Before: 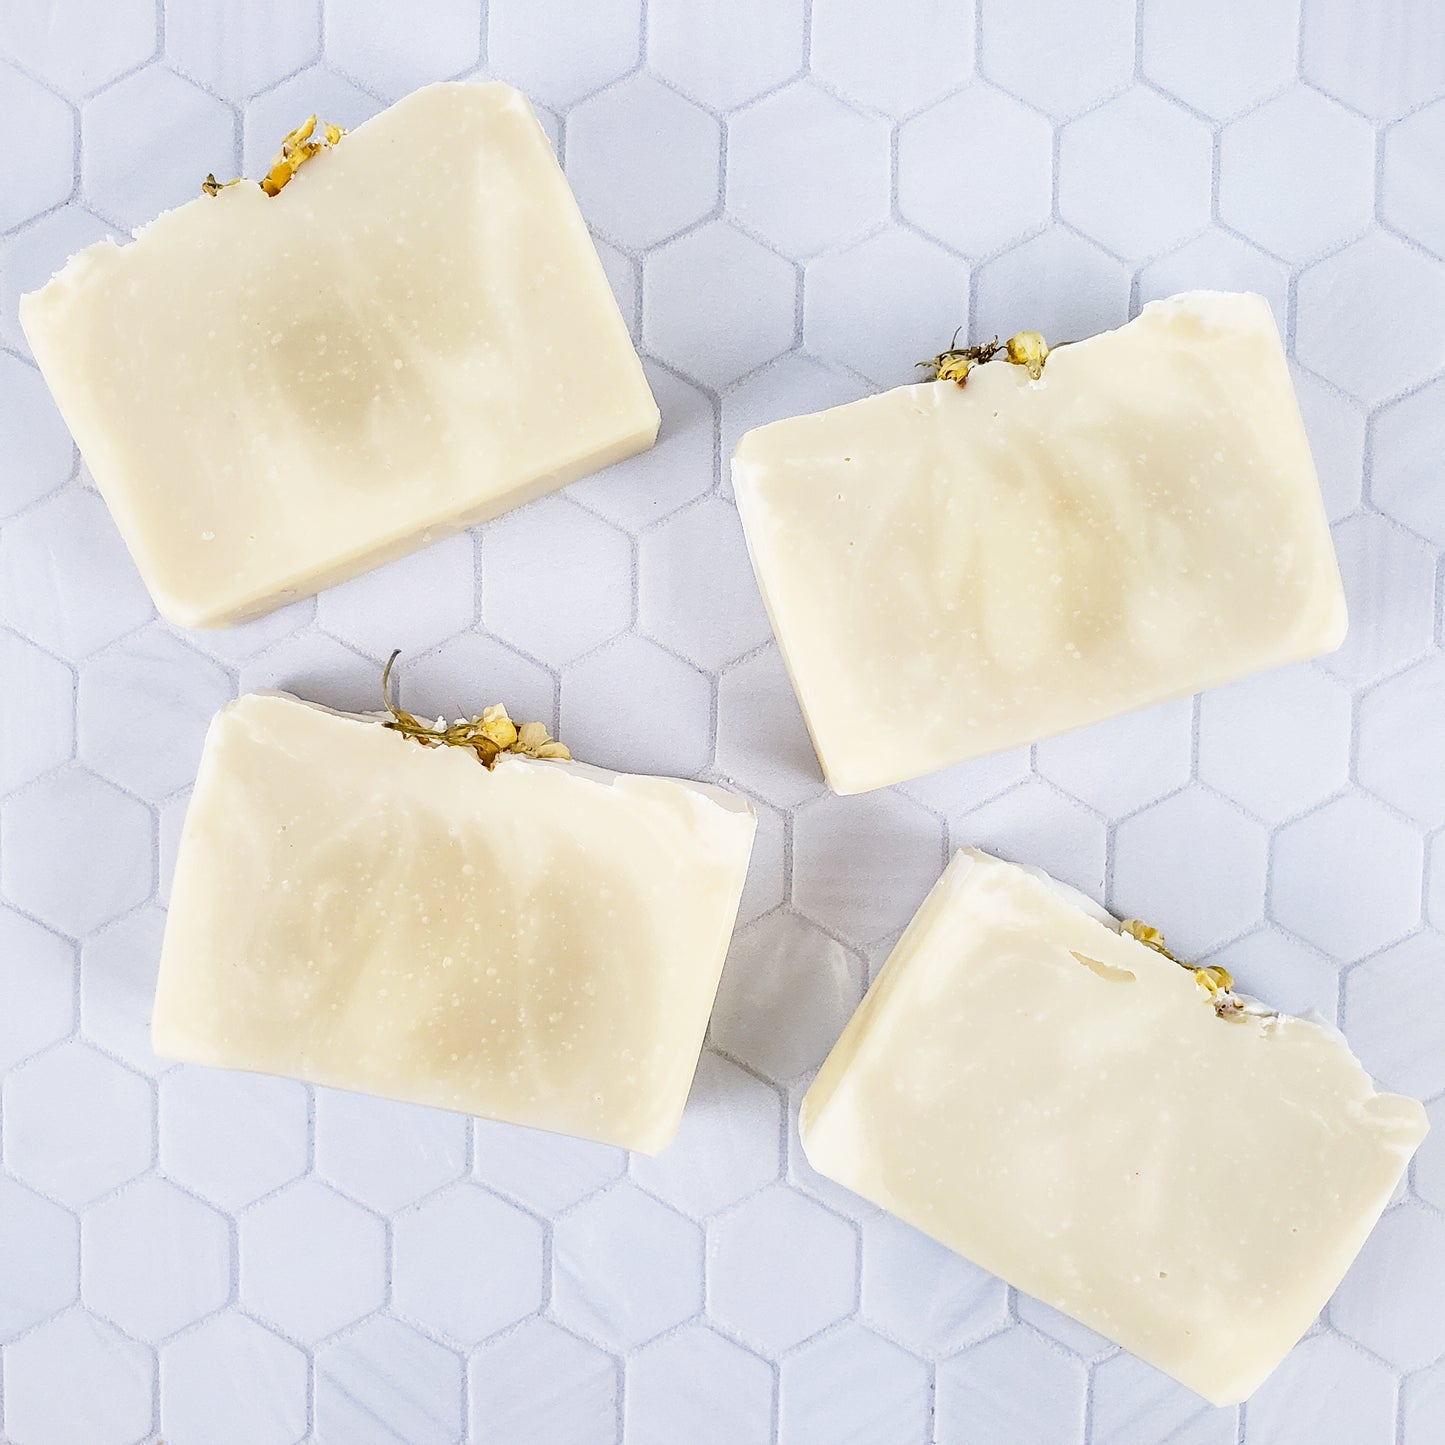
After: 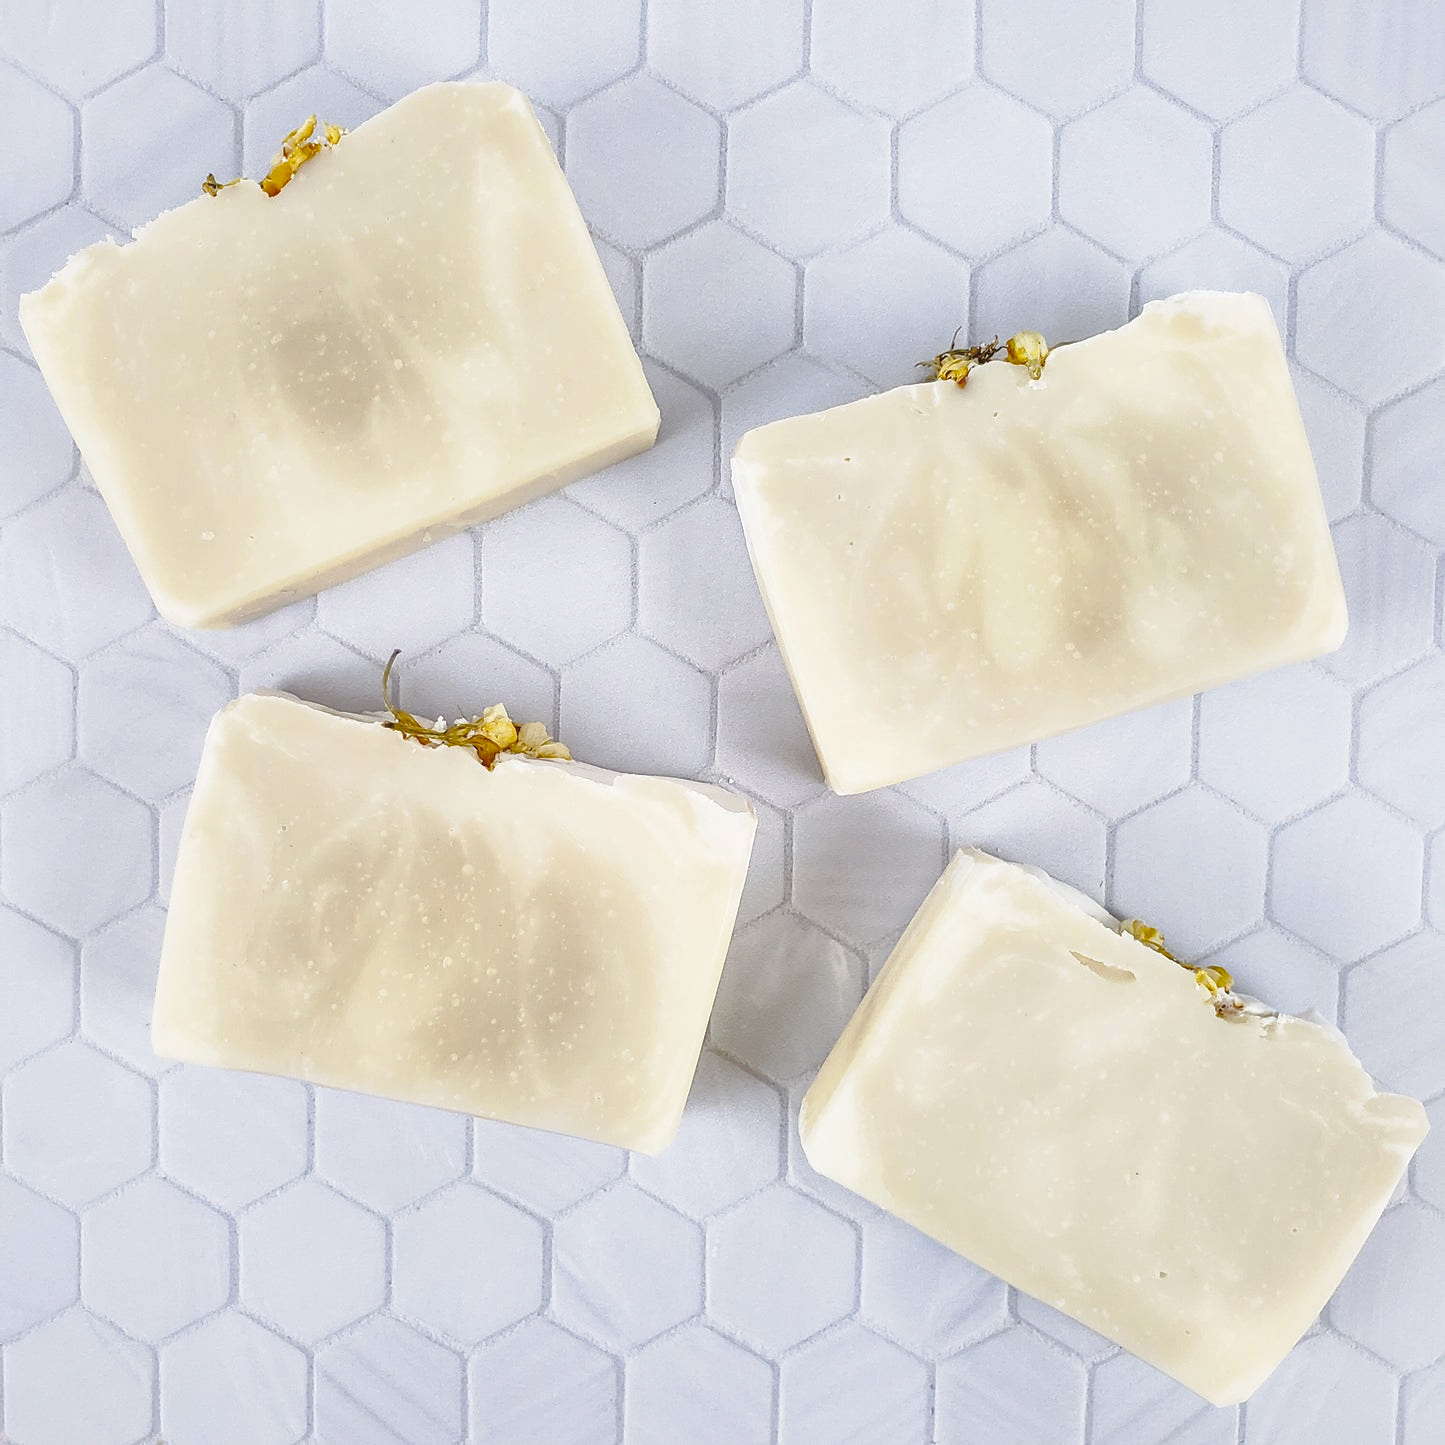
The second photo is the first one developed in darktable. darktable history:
tone curve: curves: ch0 [(0, 0) (0.003, 0.039) (0.011, 0.041) (0.025, 0.048) (0.044, 0.065) (0.069, 0.084) (0.1, 0.104) (0.136, 0.137) (0.177, 0.19) (0.224, 0.245) (0.277, 0.32) (0.335, 0.409) (0.399, 0.496) (0.468, 0.58) (0.543, 0.656) (0.623, 0.733) (0.709, 0.796) (0.801, 0.852) (0.898, 0.93) (1, 1)], preserve colors none
shadows and highlights: on, module defaults
